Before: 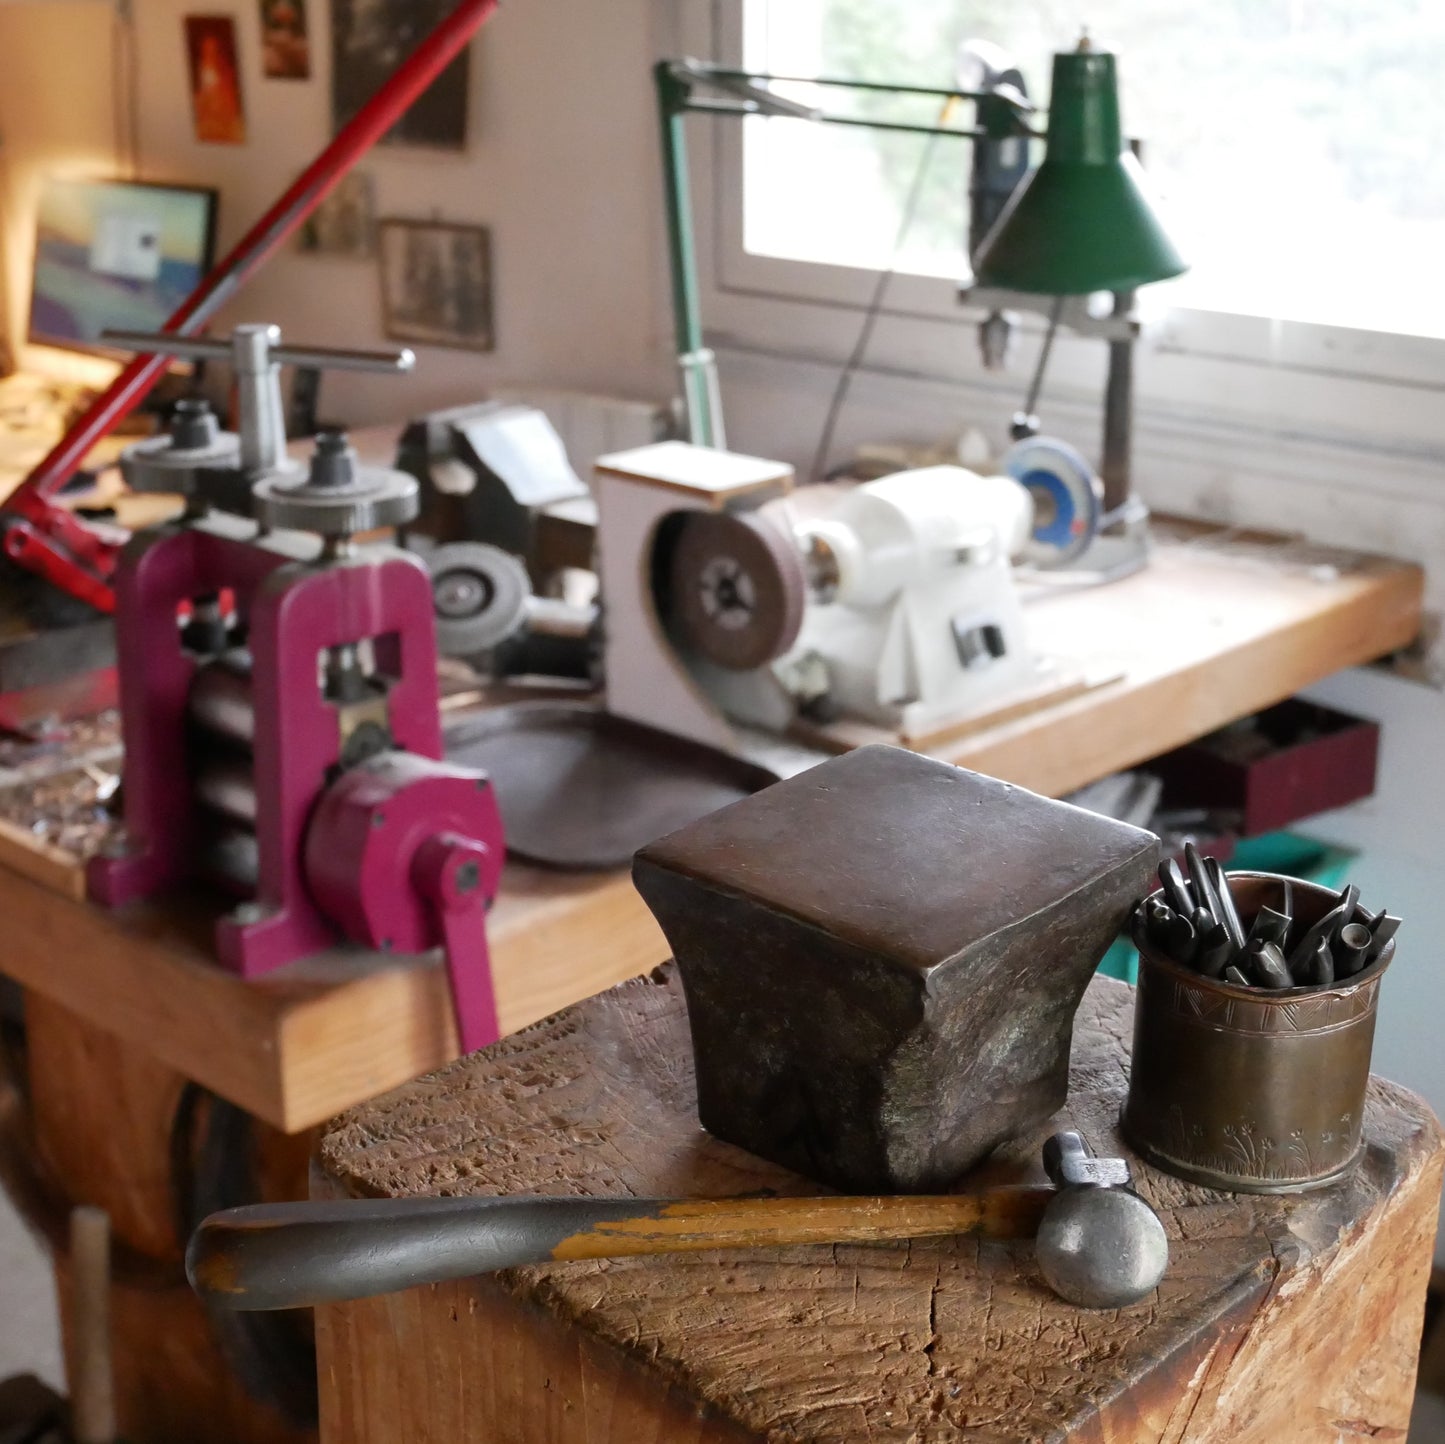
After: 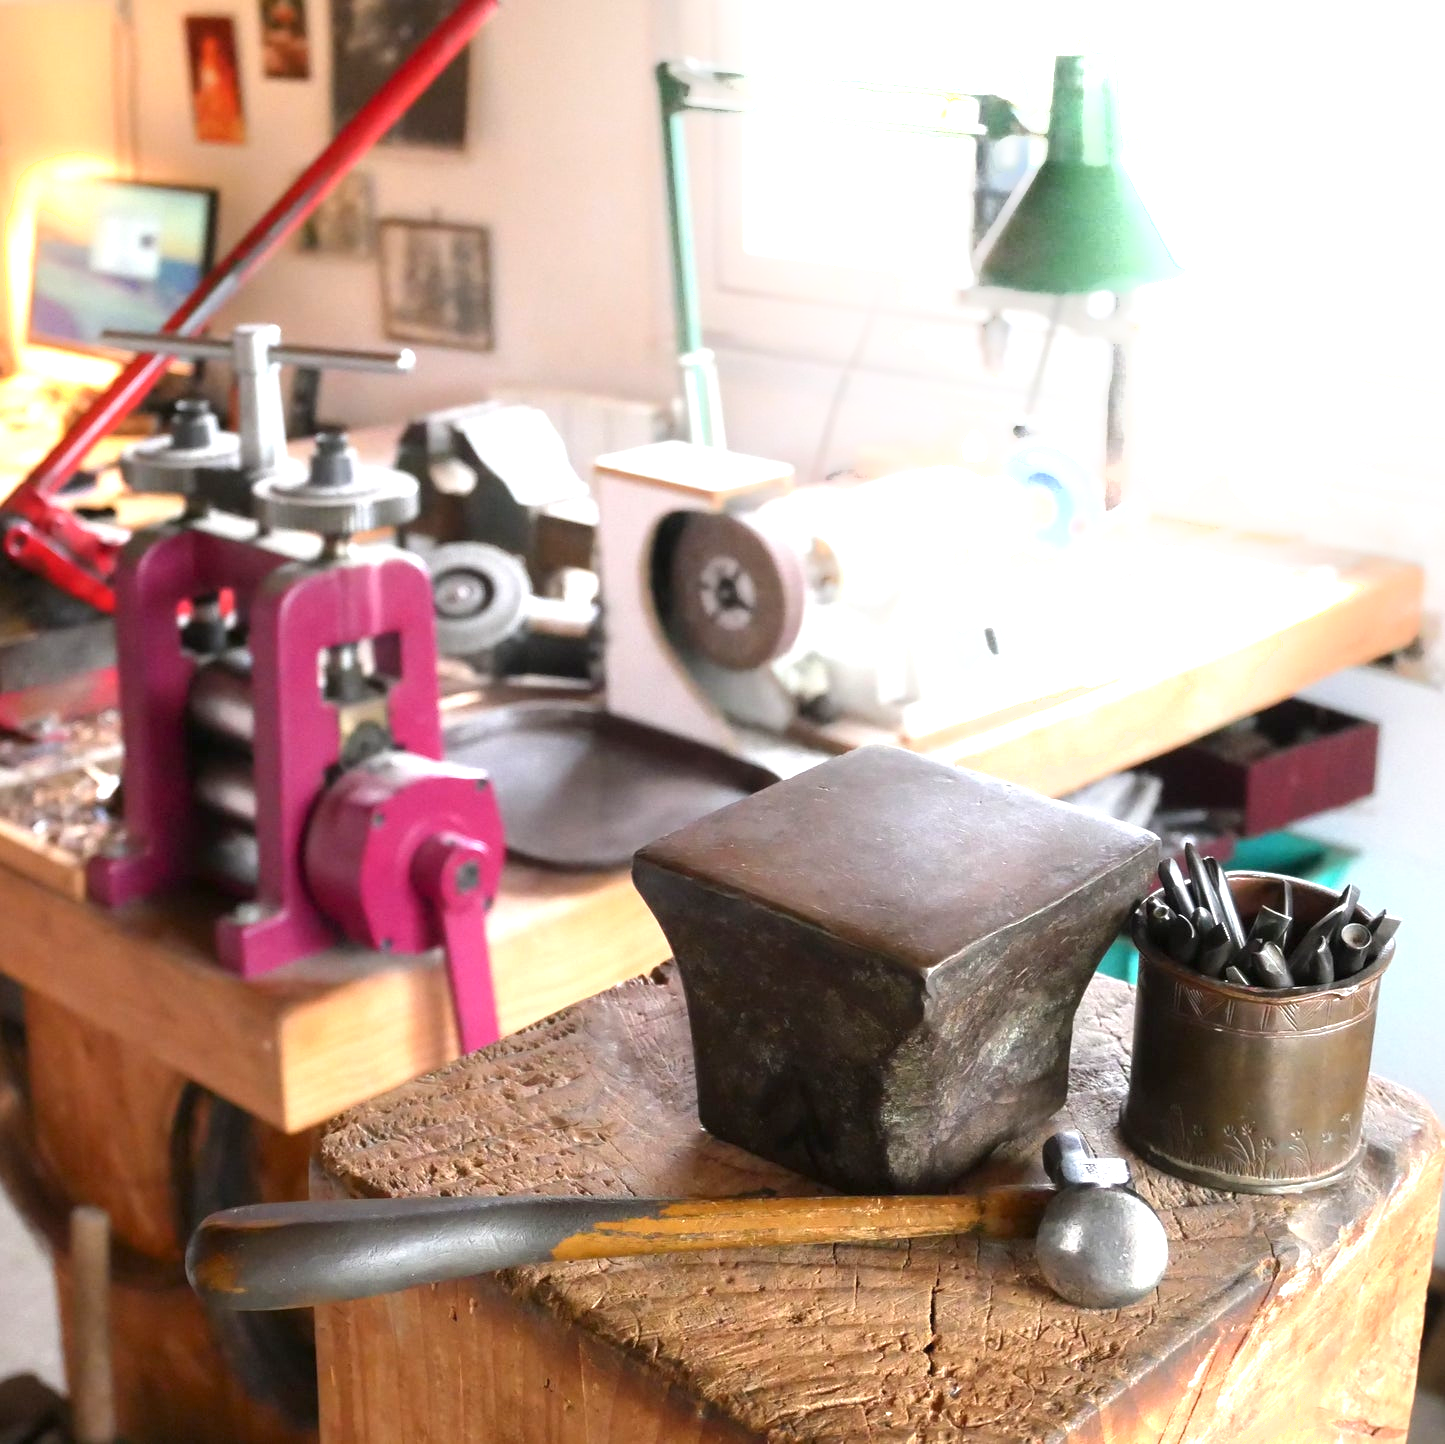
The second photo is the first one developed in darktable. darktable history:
shadows and highlights: shadows -24.28, highlights 49.77, soften with gaussian
exposure: black level correction 0, exposure 1.2 EV, compensate exposure bias true, compensate highlight preservation false
